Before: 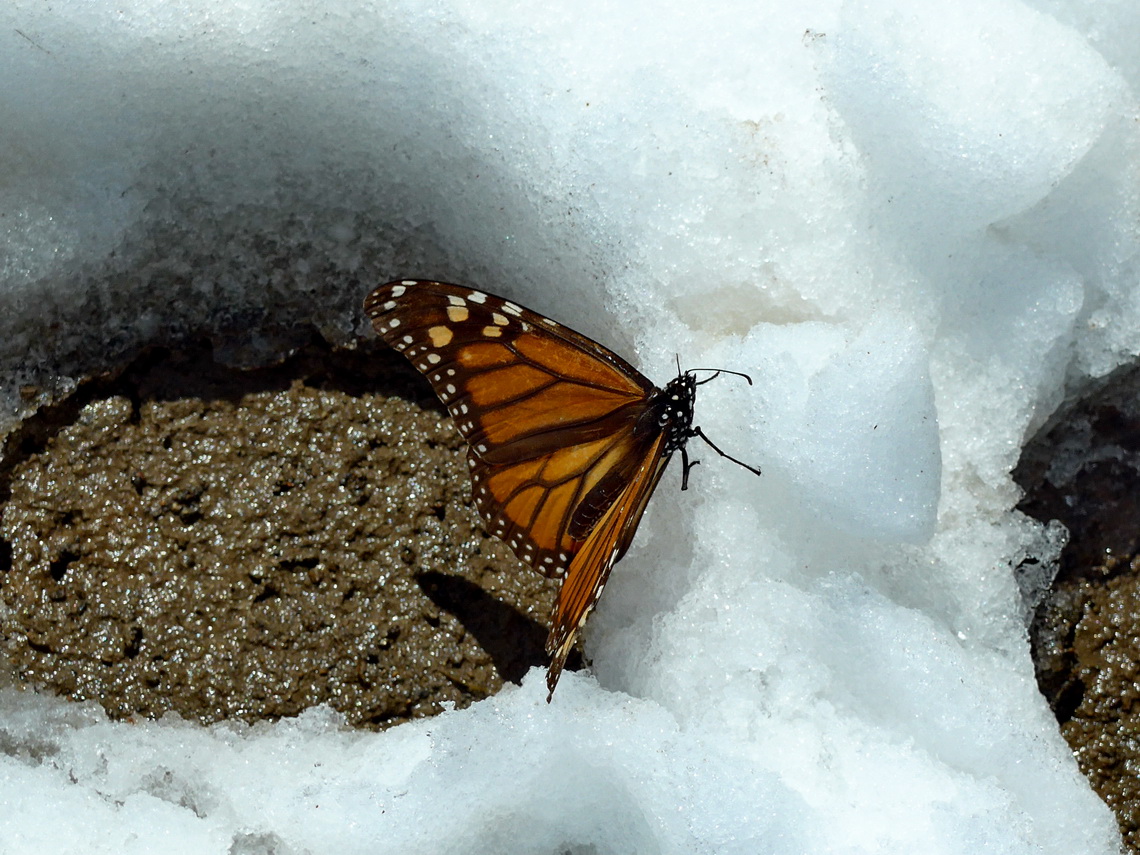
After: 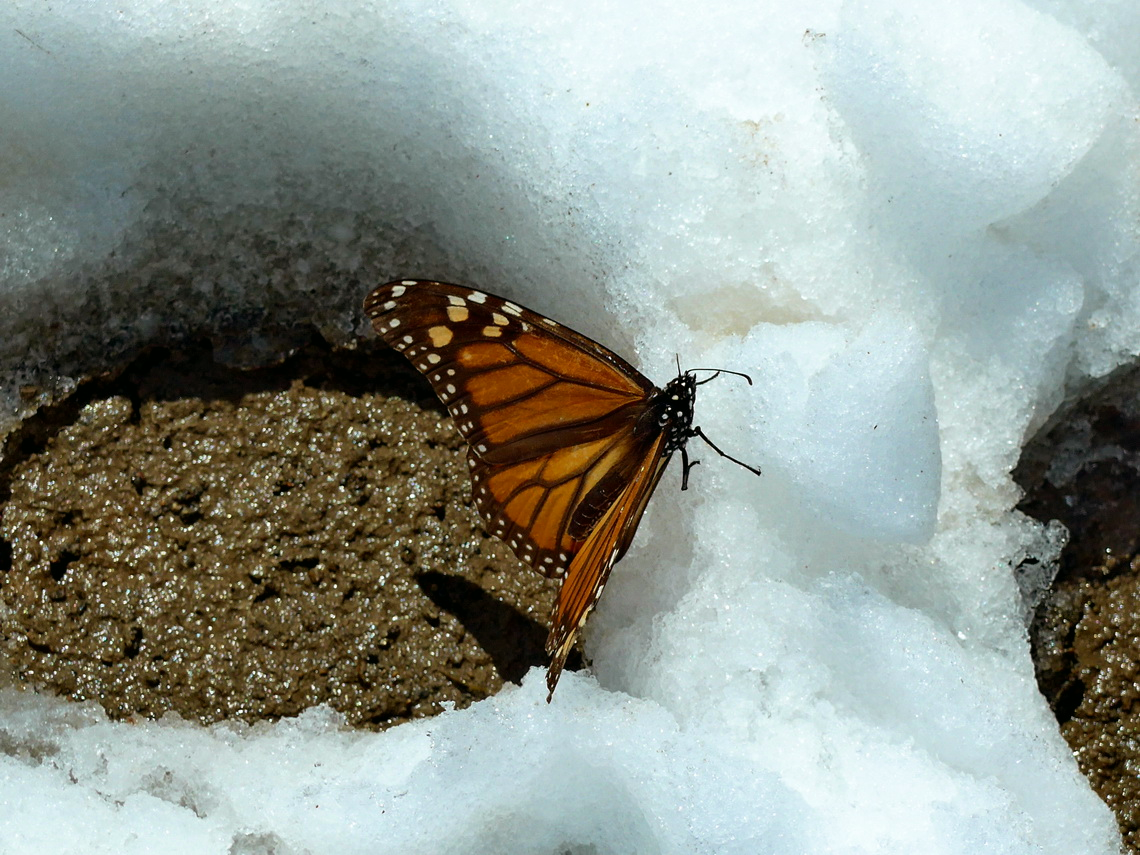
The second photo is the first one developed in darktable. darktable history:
color balance: mode lift, gamma, gain (sRGB), lift [1, 0.99, 1.01, 0.992], gamma [1, 1.037, 0.974, 0.963]
velvia: on, module defaults
